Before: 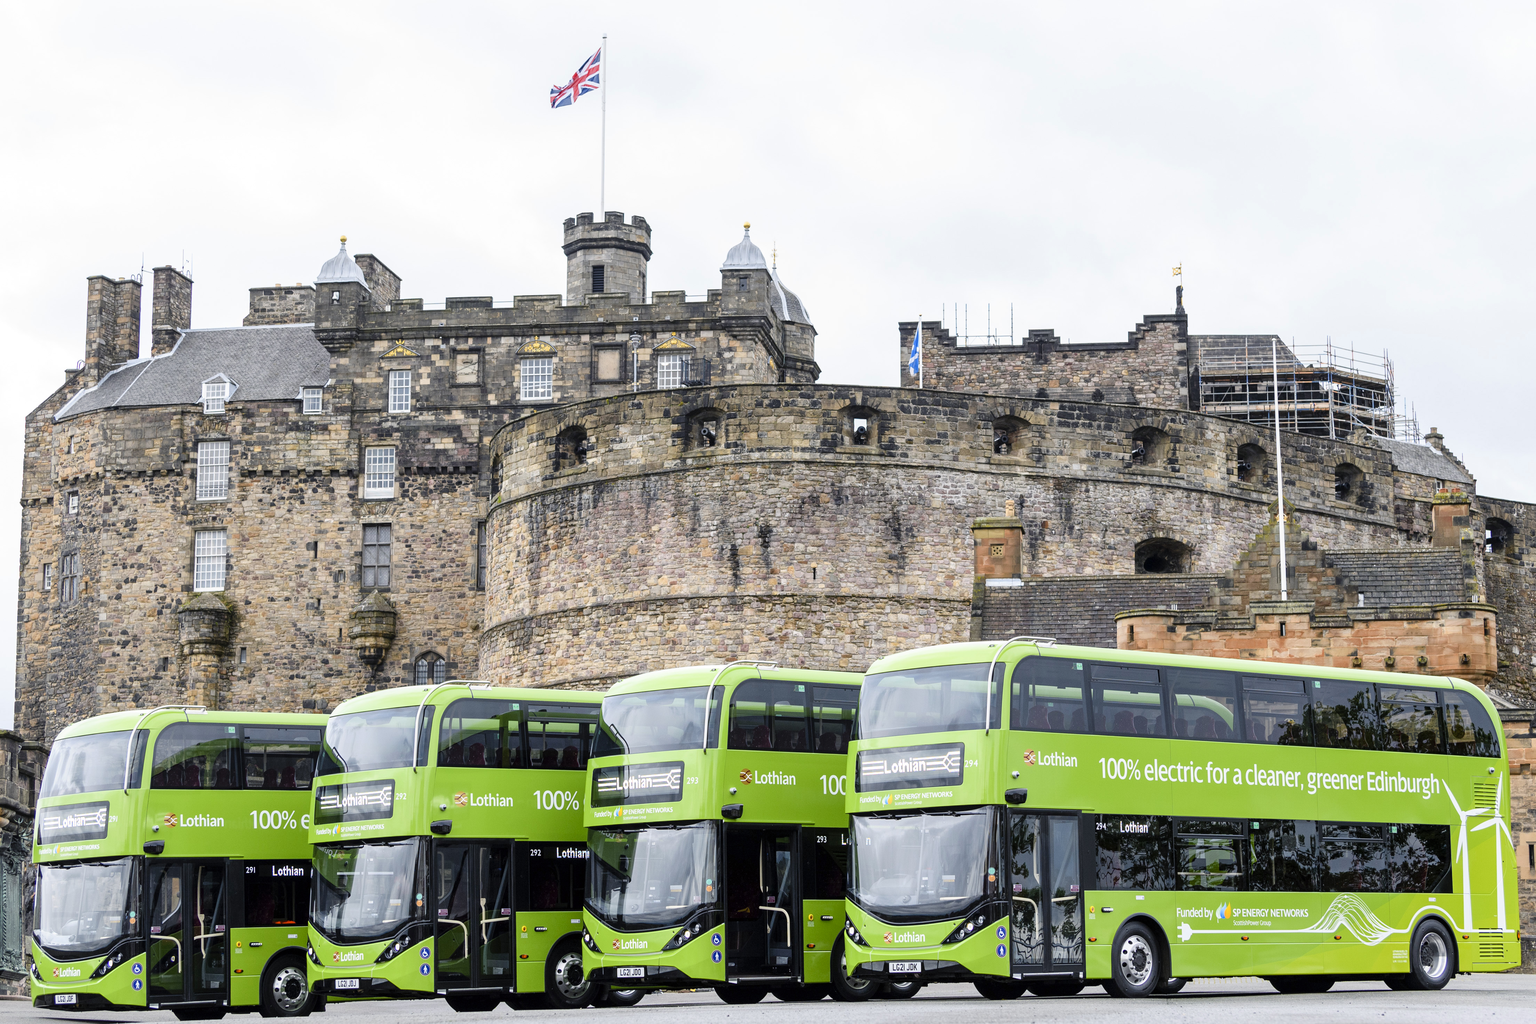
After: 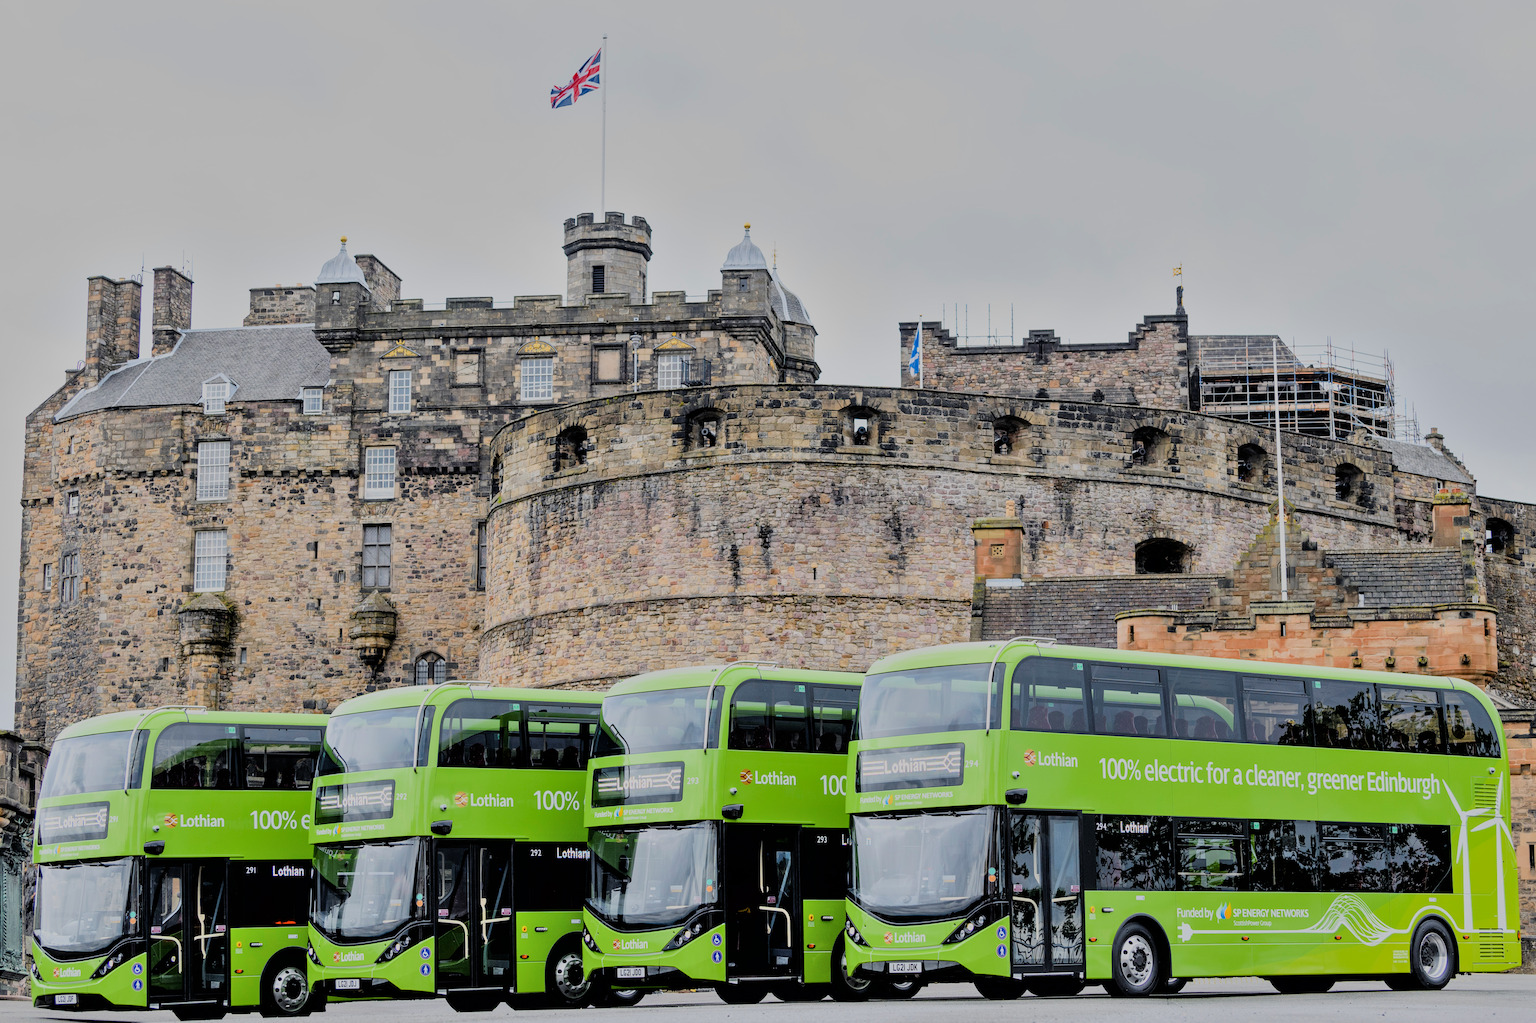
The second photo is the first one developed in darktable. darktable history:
filmic rgb: black relative exposure -6.15 EV, white relative exposure 6.96 EV, hardness 2.23, color science v6 (2022)
shadows and highlights: soften with gaussian
